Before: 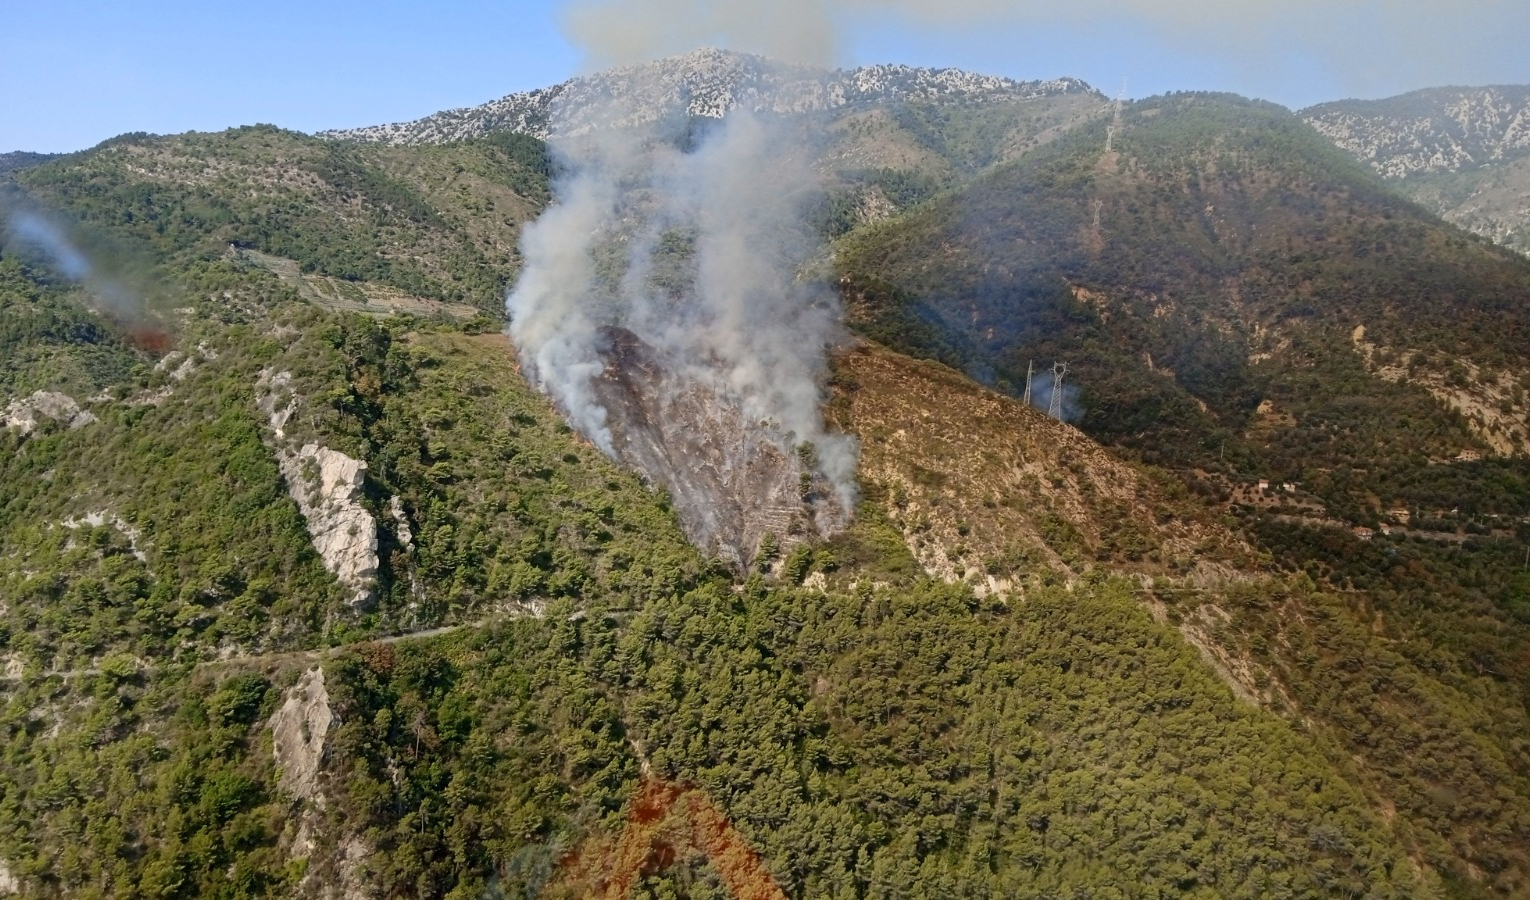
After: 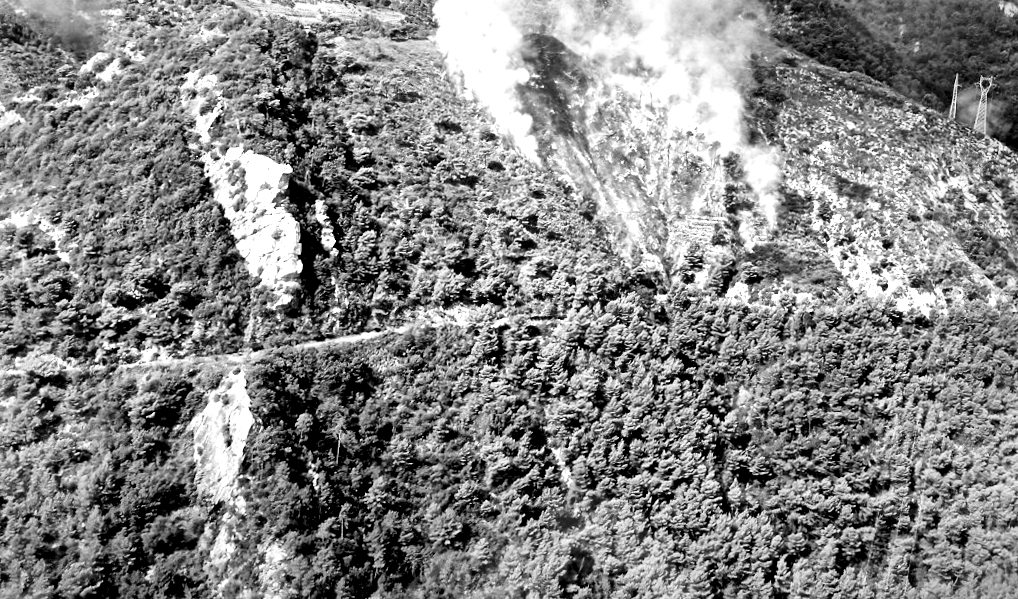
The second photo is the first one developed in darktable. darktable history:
local contrast: mode bilateral grid, contrast 44, coarseness 69, detail 214%, midtone range 0.2
crop and rotate: angle -0.82°, left 3.85%, top 31.828%, right 27.992%
monochrome: on, module defaults
filmic rgb: middle gray luminance 8.8%, black relative exposure -6.3 EV, white relative exposure 2.7 EV, threshold 6 EV, target black luminance 0%, hardness 4.74, latitude 73.47%, contrast 1.332, shadows ↔ highlights balance 10.13%, add noise in highlights 0, preserve chrominance no, color science v3 (2019), use custom middle-gray values true, iterations of high-quality reconstruction 0, contrast in highlights soft, enable highlight reconstruction true
